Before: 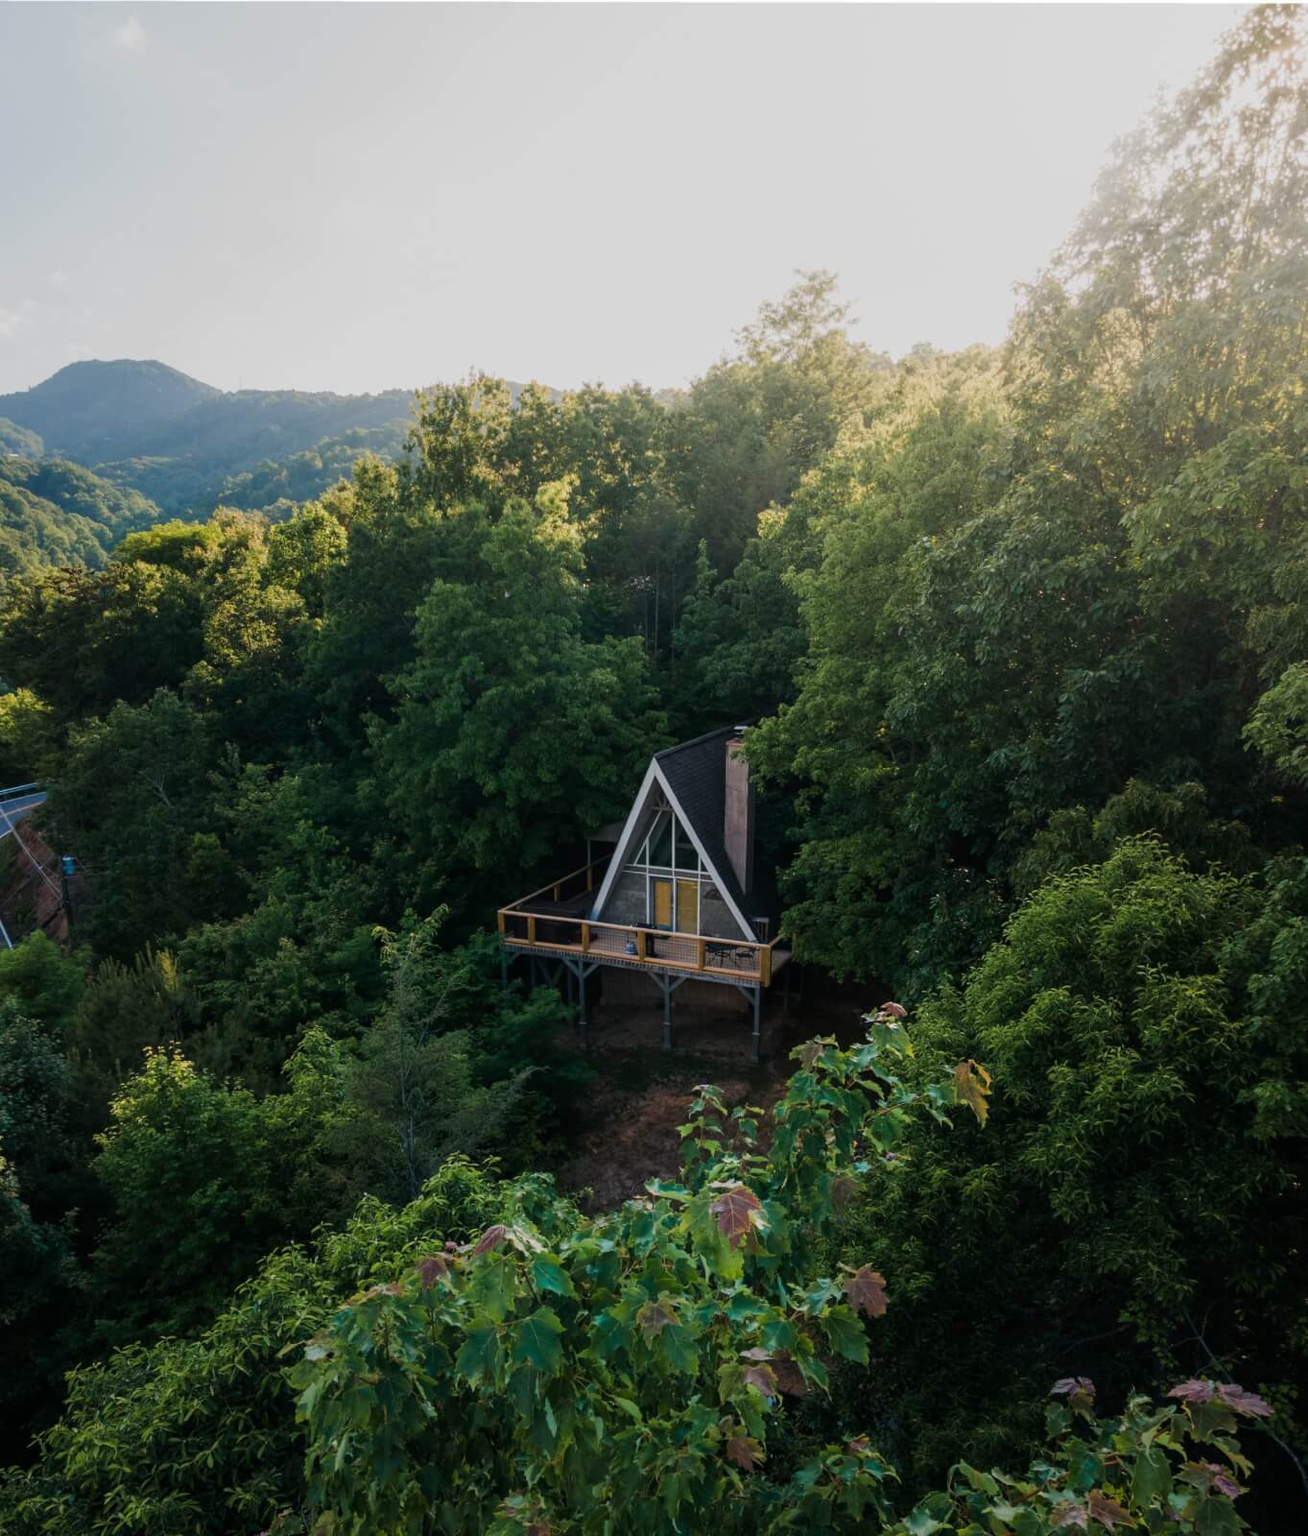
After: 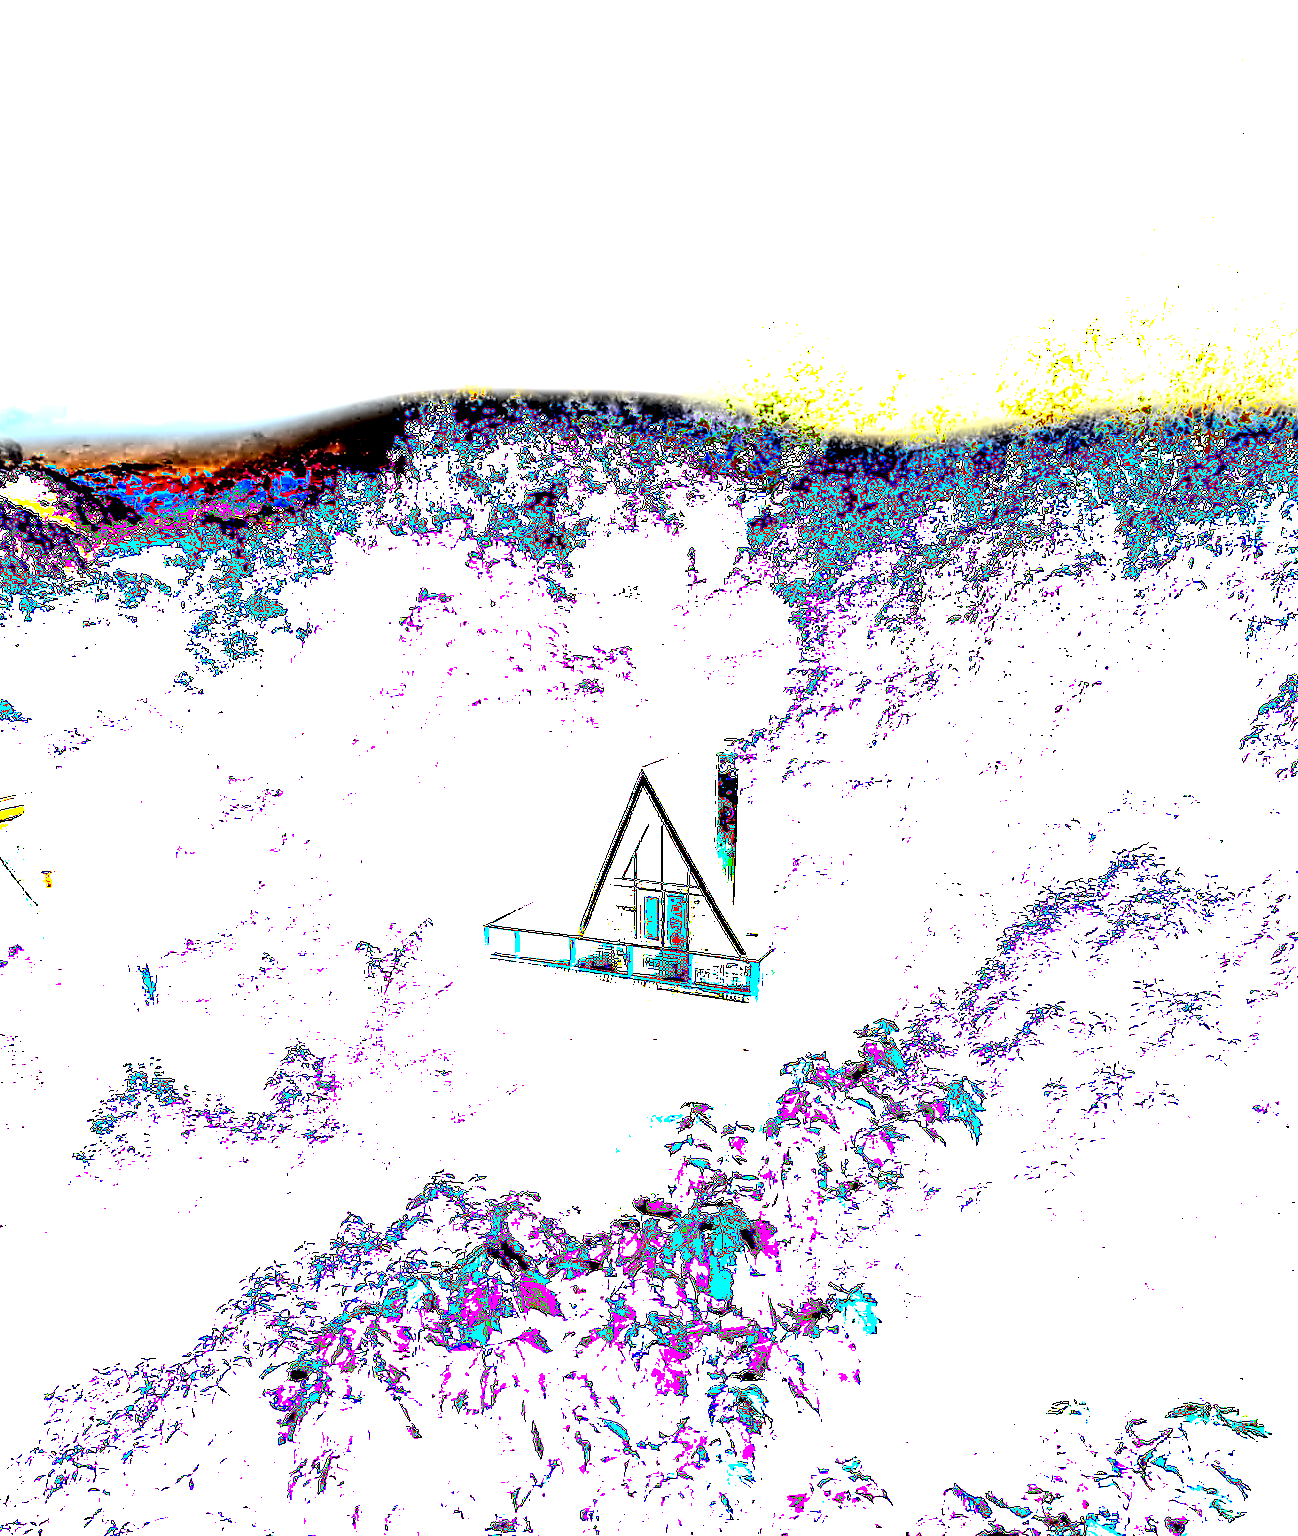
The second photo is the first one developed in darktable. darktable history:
crop: left 1.723%, right 0.272%, bottom 1.518%
shadows and highlights: shadows -40.48, highlights 63.48, soften with gaussian
exposure: black level correction 0.098, exposure 2.926 EV, compensate highlight preservation false
contrast equalizer: octaves 7, y [[0.5, 0.542, 0.583, 0.625, 0.667, 0.708], [0.5 ×6], [0.5 ×6], [0, 0.033, 0.067, 0.1, 0.133, 0.167], [0, 0.05, 0.1, 0.15, 0.2, 0.25]]
